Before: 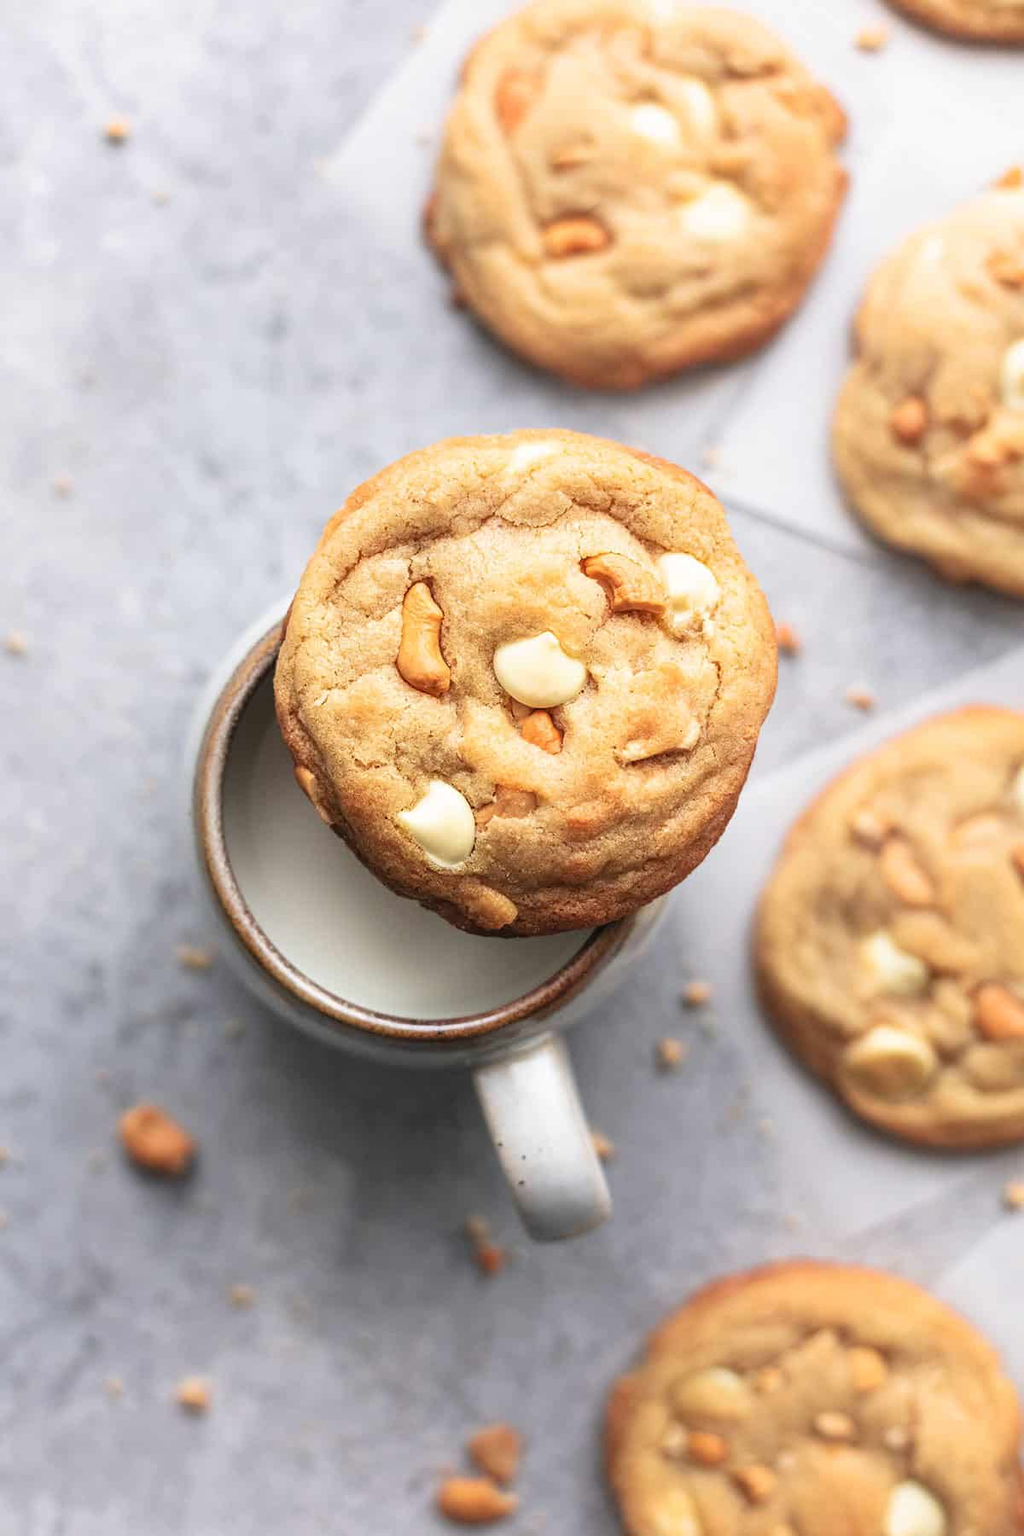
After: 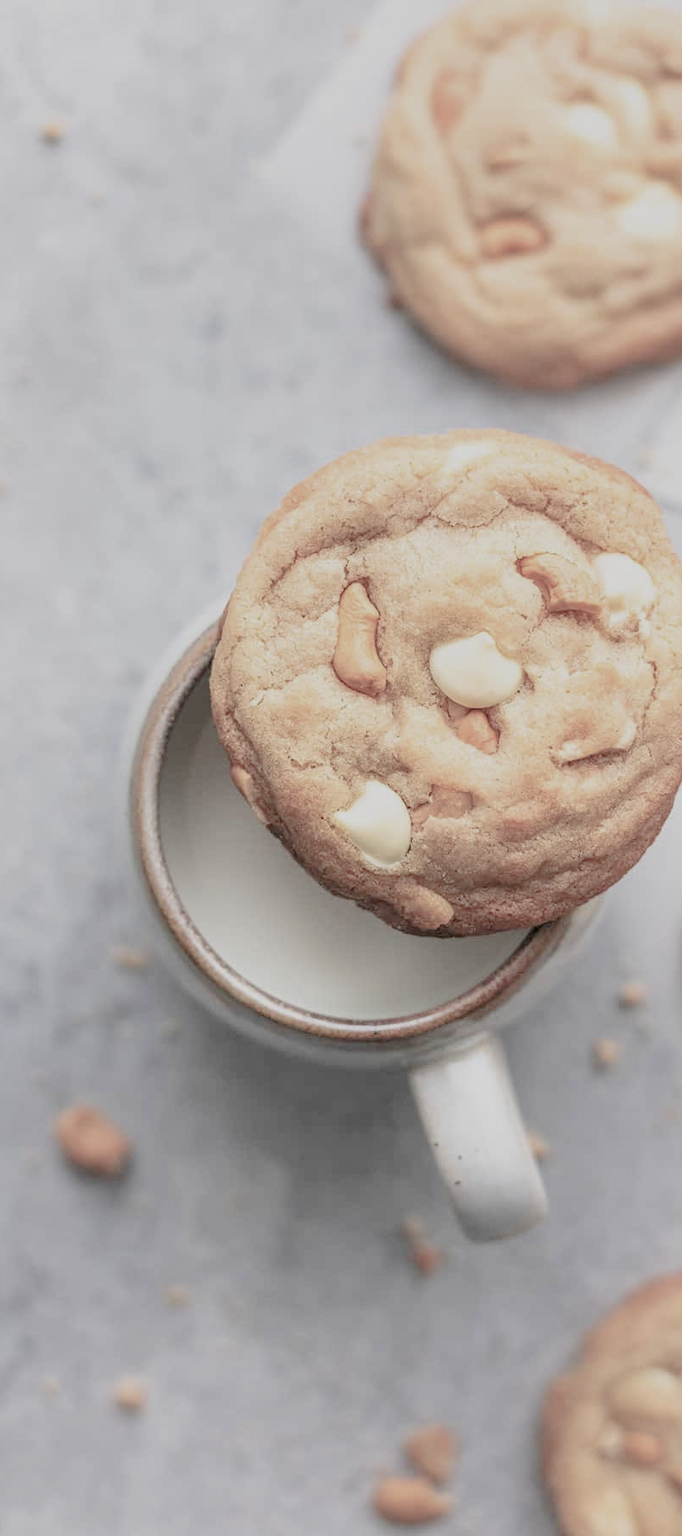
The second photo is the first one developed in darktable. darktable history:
color balance rgb: global offset › luminance -0.514%, perceptual saturation grading › global saturation -28.933%, perceptual saturation grading › highlights -20.777%, perceptual saturation grading › mid-tones -23.861%, perceptual saturation grading › shadows -23.067%, perceptual brilliance grading › global brilliance 24.918%, global vibrance 9.346%
local contrast: on, module defaults
tone equalizer: edges refinement/feathering 500, mask exposure compensation -1.57 EV, preserve details no
filmic rgb: black relative exposure -13.97 EV, white relative exposure 7.97 EV, hardness 3.74, latitude 49.71%, contrast 0.505, contrast in shadows safe
exposure: black level correction -0.002, exposure 0.536 EV, compensate highlight preservation false
crop and rotate: left 6.284%, right 27.011%
